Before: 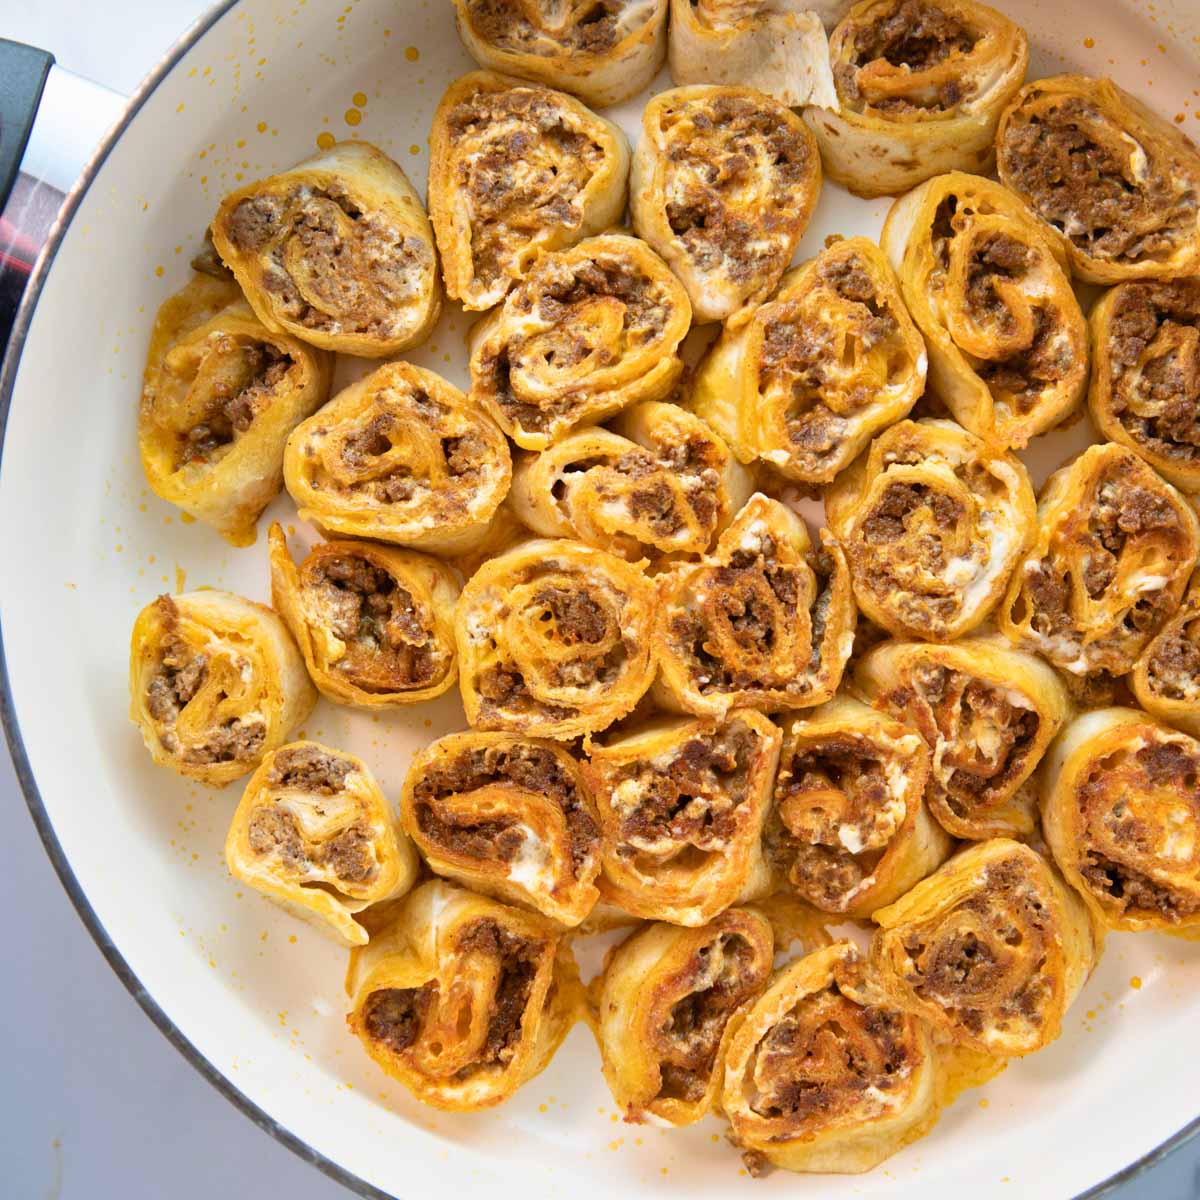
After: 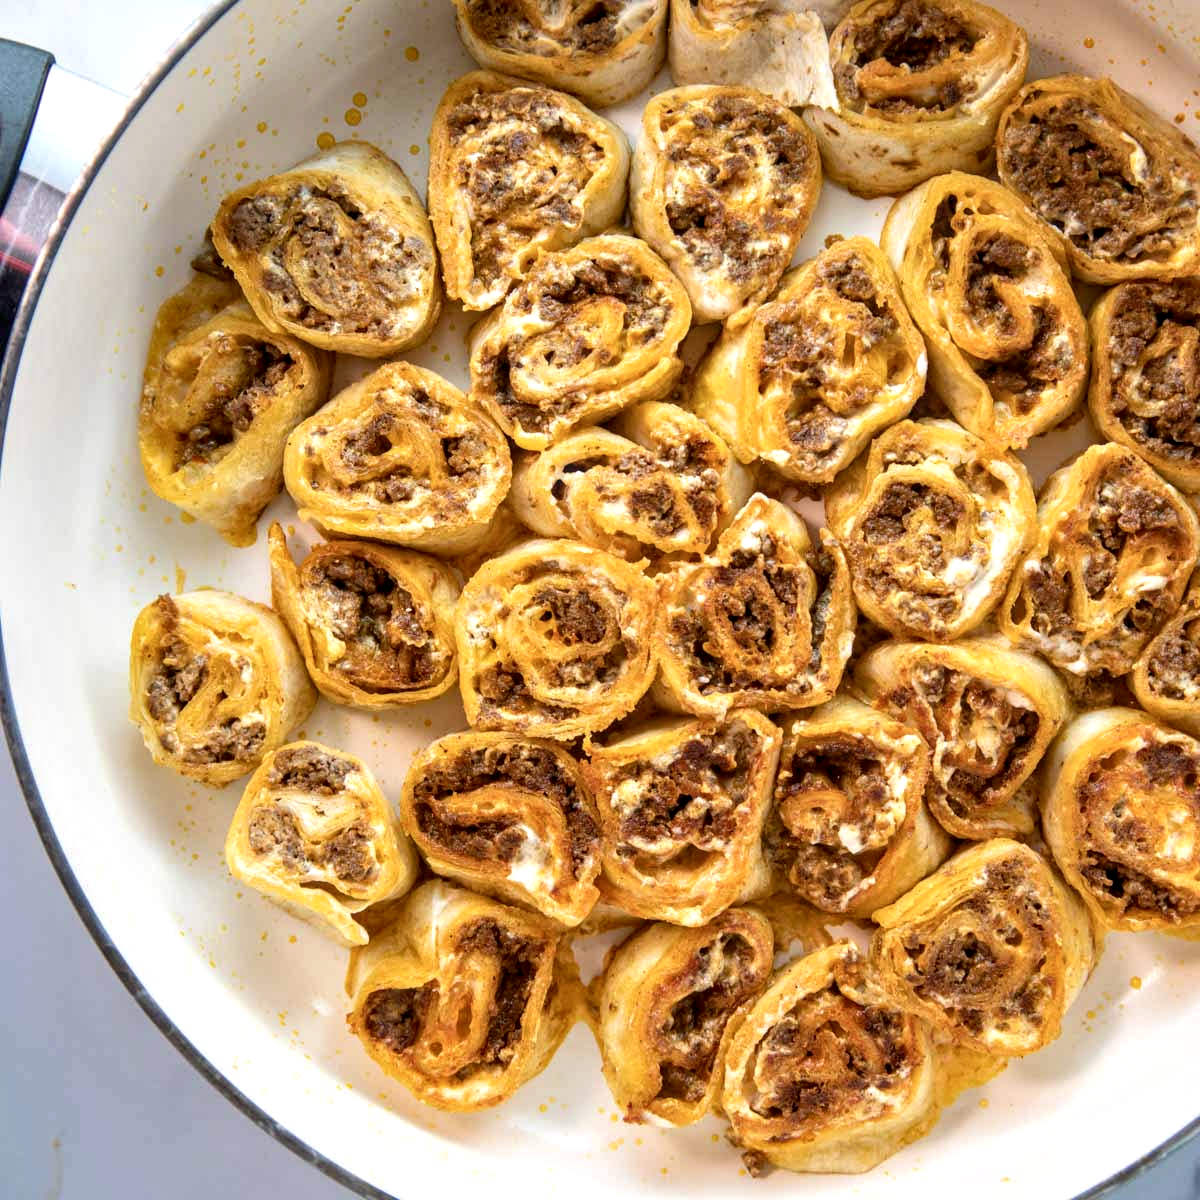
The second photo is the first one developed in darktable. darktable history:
exposure: exposure 0.172 EV, compensate exposure bias true, compensate highlight preservation false
tone equalizer: on, module defaults
color balance rgb: perceptual saturation grading › global saturation 0.852%
contrast brightness saturation: contrast -0.105, saturation -0.09
local contrast: highlights 60%, shadows 59%, detail 160%
